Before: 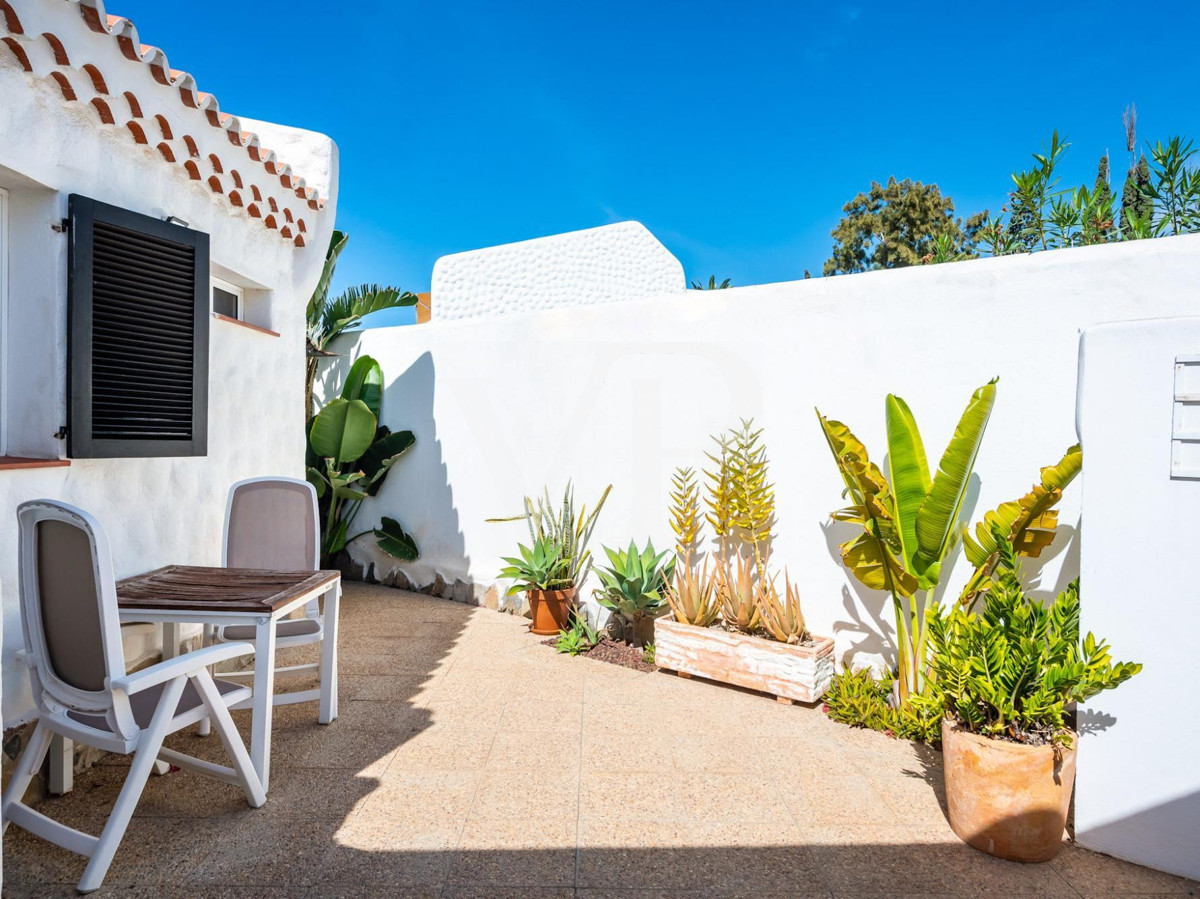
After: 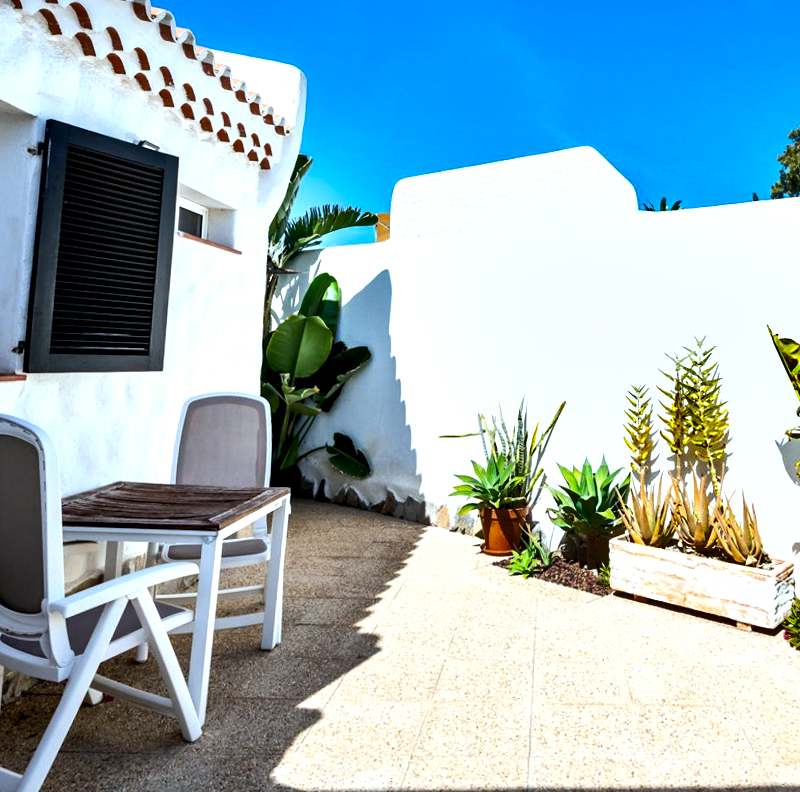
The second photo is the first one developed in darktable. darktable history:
rotate and perspective: rotation 0.215°, lens shift (vertical) -0.139, crop left 0.069, crop right 0.939, crop top 0.002, crop bottom 0.996
exposure: black level correction 0.009, compensate highlight preservation false
tone equalizer: -8 EV -0.75 EV, -7 EV -0.7 EV, -6 EV -0.6 EV, -5 EV -0.4 EV, -3 EV 0.4 EV, -2 EV 0.6 EV, -1 EV 0.7 EV, +0 EV 0.75 EV, edges refinement/feathering 500, mask exposure compensation -1.57 EV, preserve details no
white balance: red 0.925, blue 1.046
crop: top 5.803%, right 27.864%, bottom 5.804%
shadows and highlights: shadows 43.71, white point adjustment -1.46, soften with gaussian
